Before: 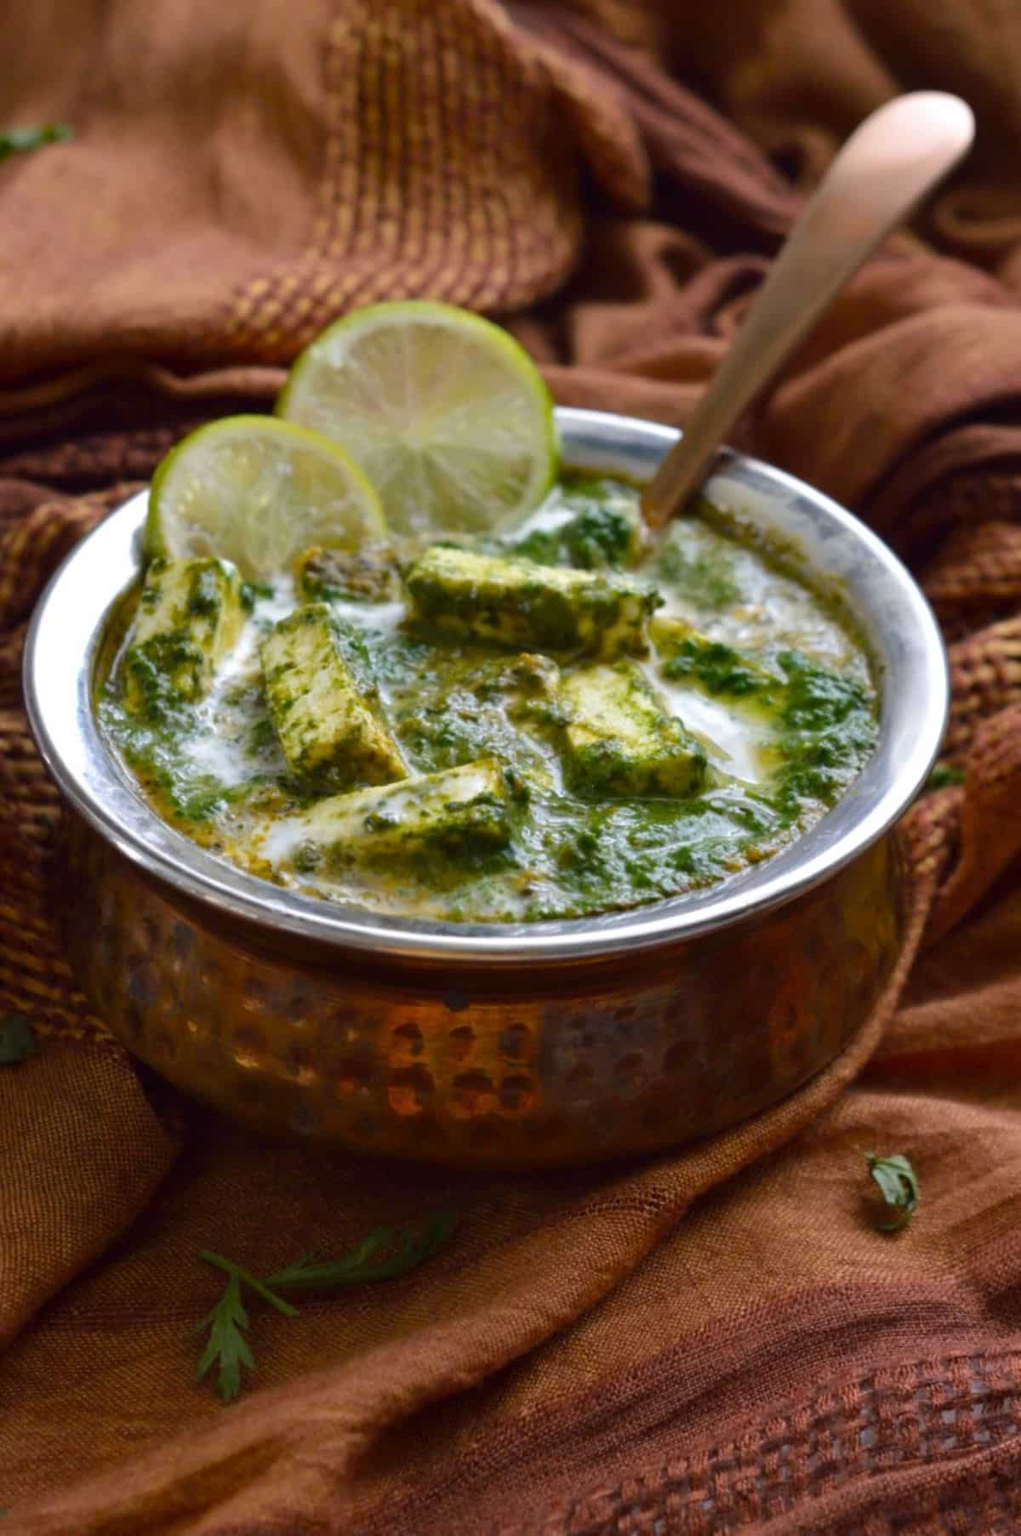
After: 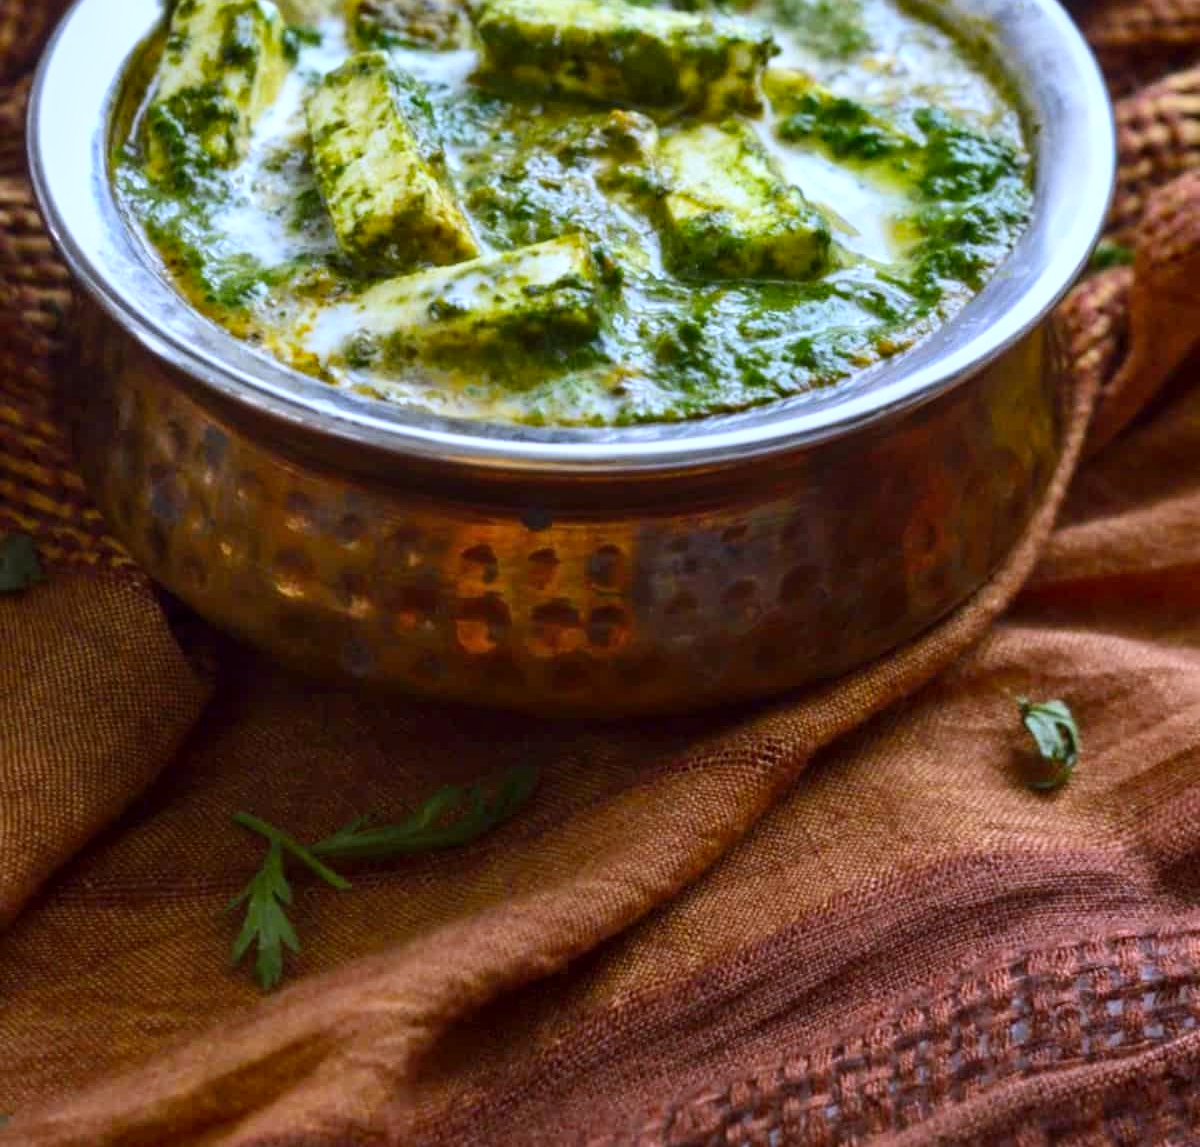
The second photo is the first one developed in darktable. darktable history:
local contrast: on, module defaults
crop and rotate: top 36.435%
contrast brightness saturation: contrast 0.2, brightness 0.16, saturation 0.22
white balance: red 0.926, green 1.003, blue 1.133
